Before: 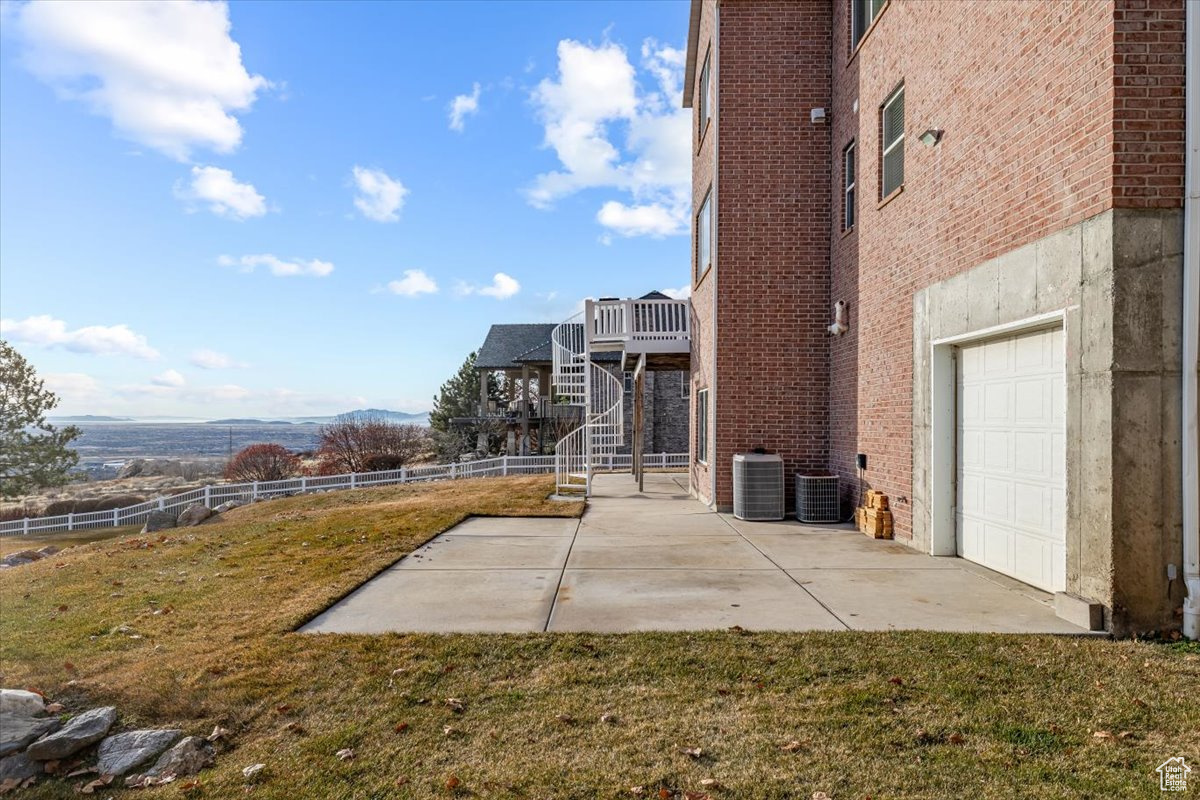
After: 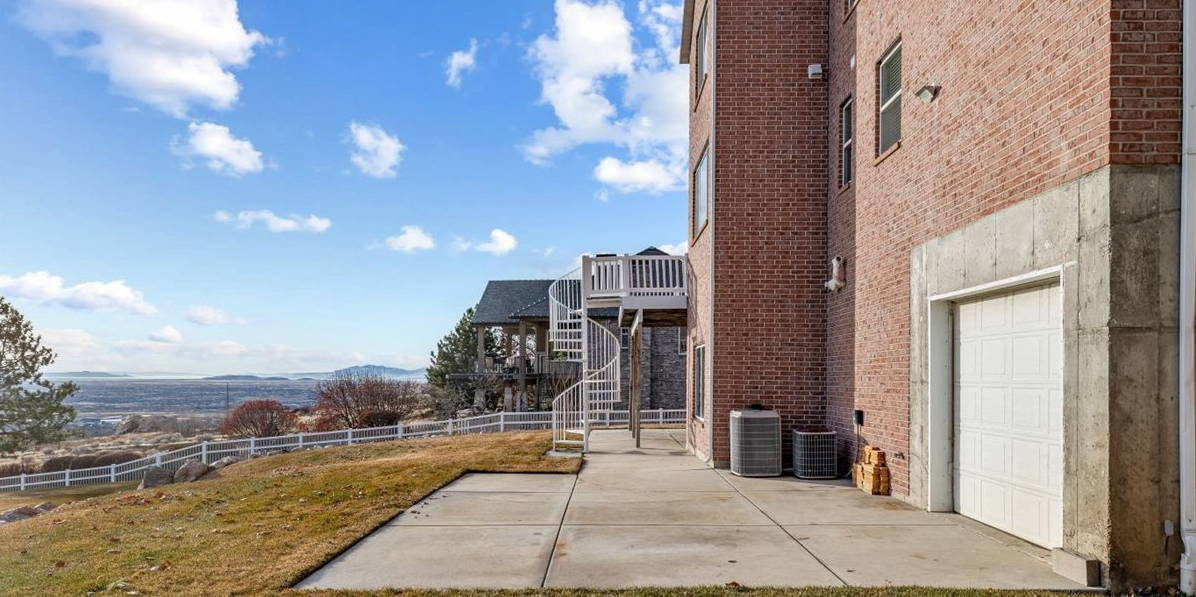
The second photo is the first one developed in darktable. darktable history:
crop: left 0.262%, top 5.535%, bottom 19.777%
shadows and highlights: low approximation 0.01, soften with gaussian
